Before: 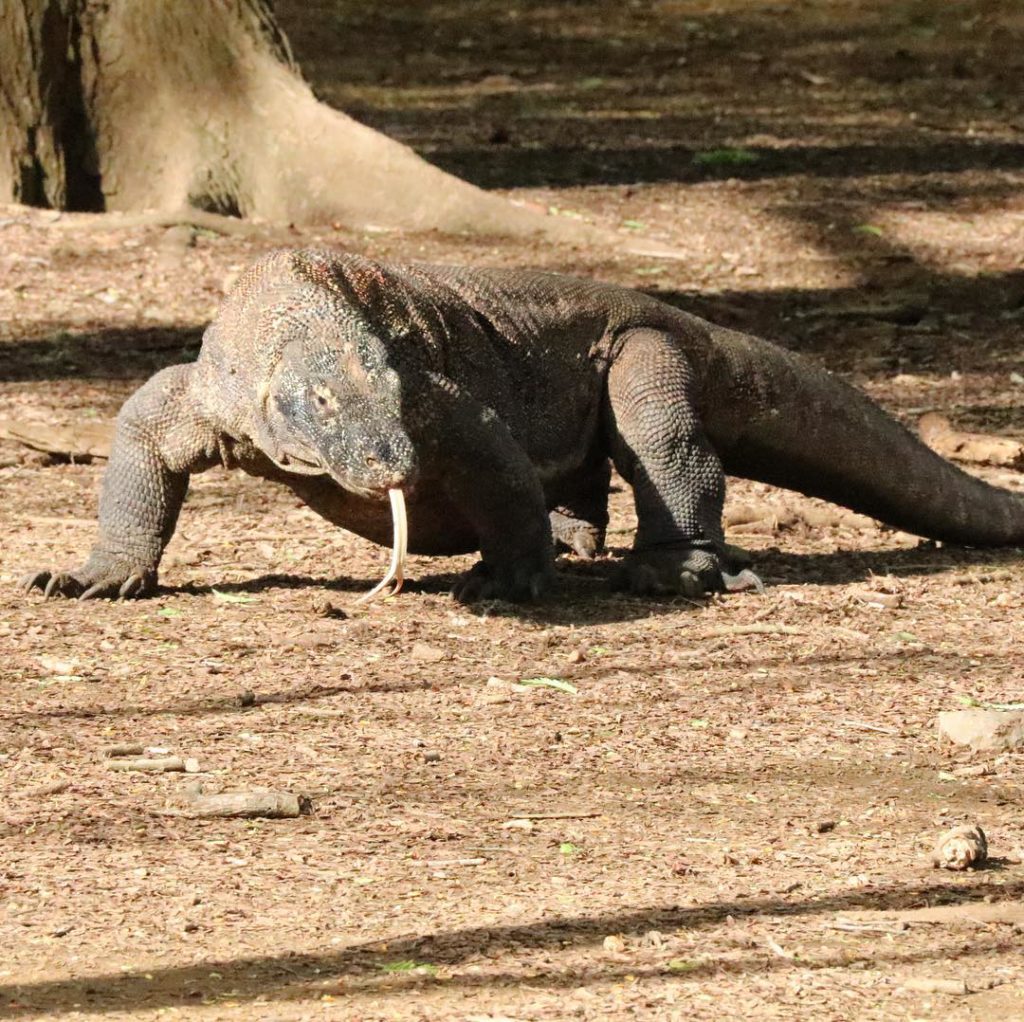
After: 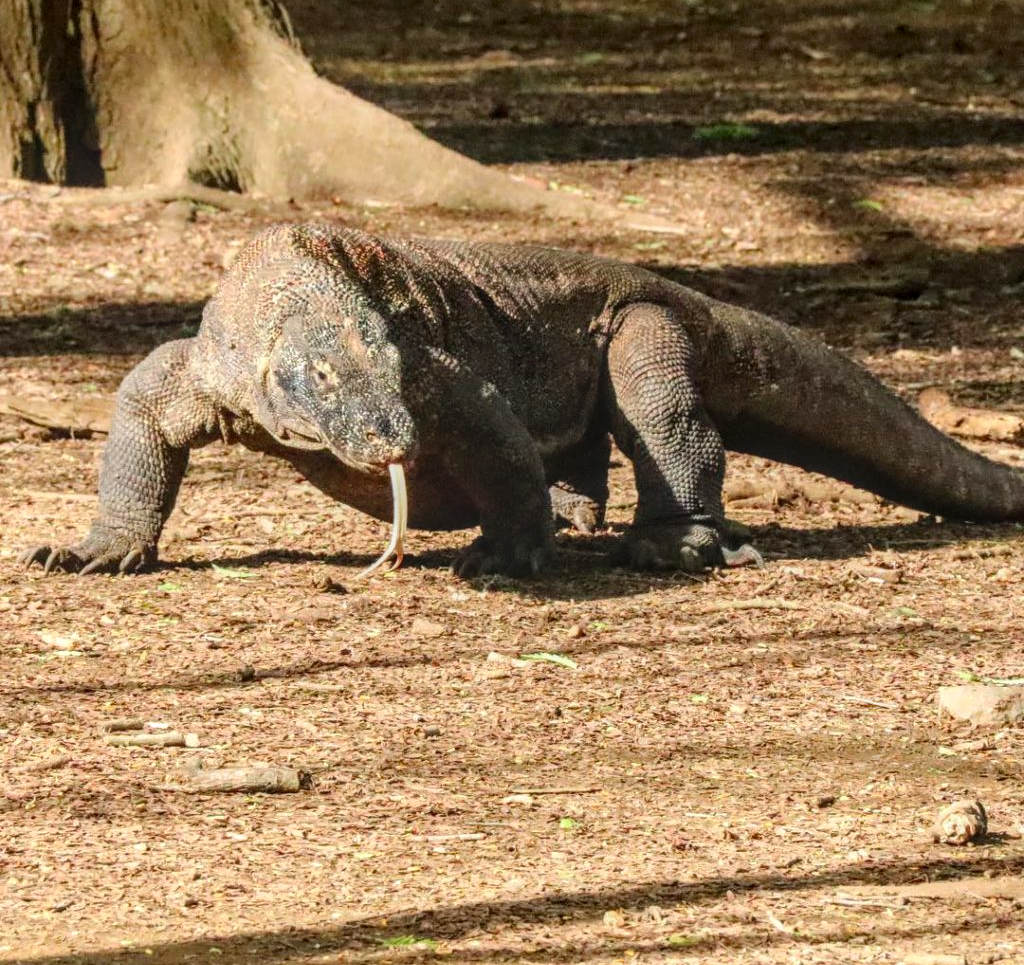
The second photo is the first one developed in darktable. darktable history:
contrast brightness saturation: contrast 0.08, saturation 0.2
local contrast: highlights 0%, shadows 0%, detail 133%
crop and rotate: top 2.479%, bottom 3.018%
